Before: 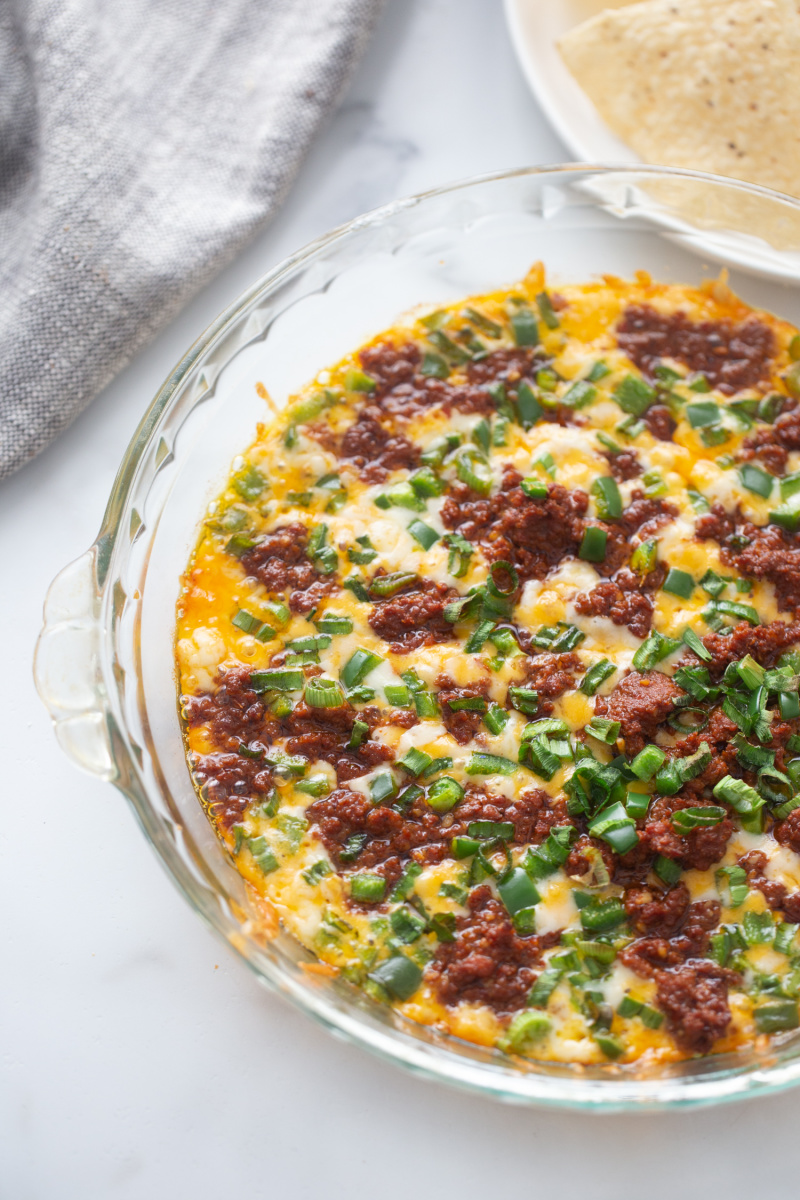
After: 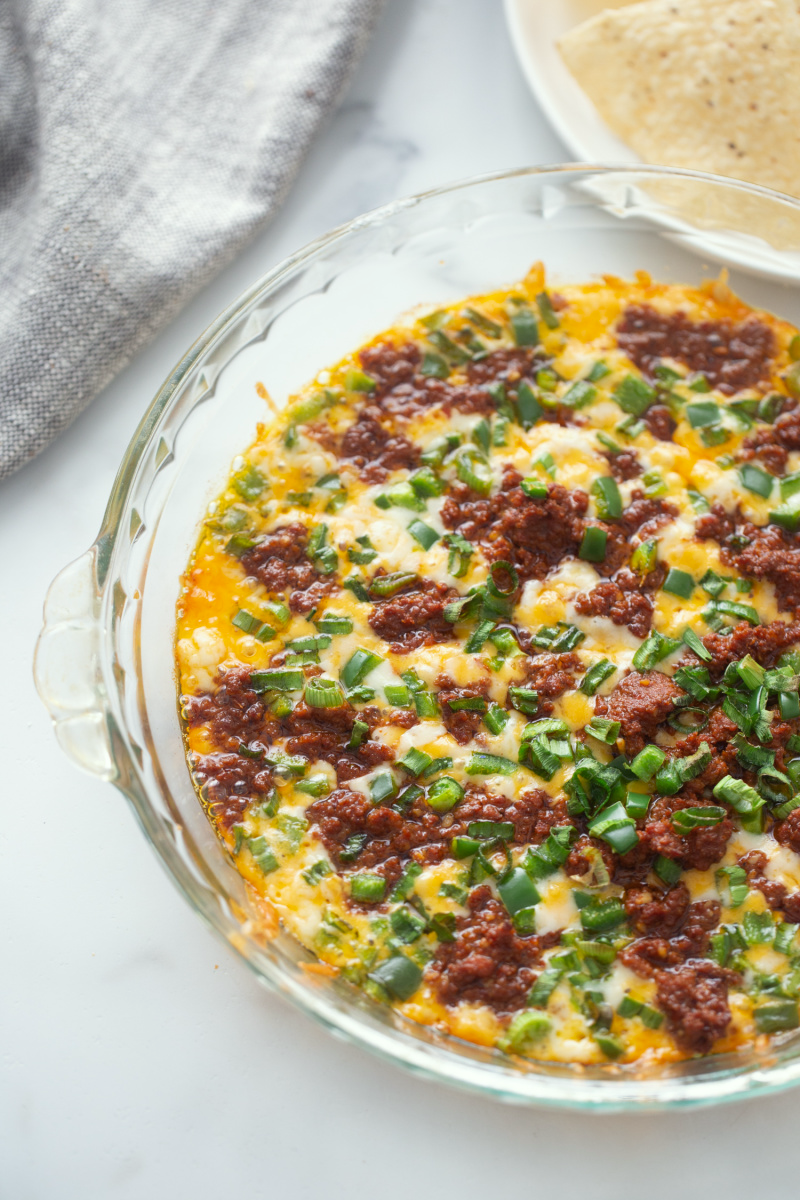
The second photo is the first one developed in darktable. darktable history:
color correction: highlights a* -2.68, highlights b* 2.57
white balance: red 1, blue 1
